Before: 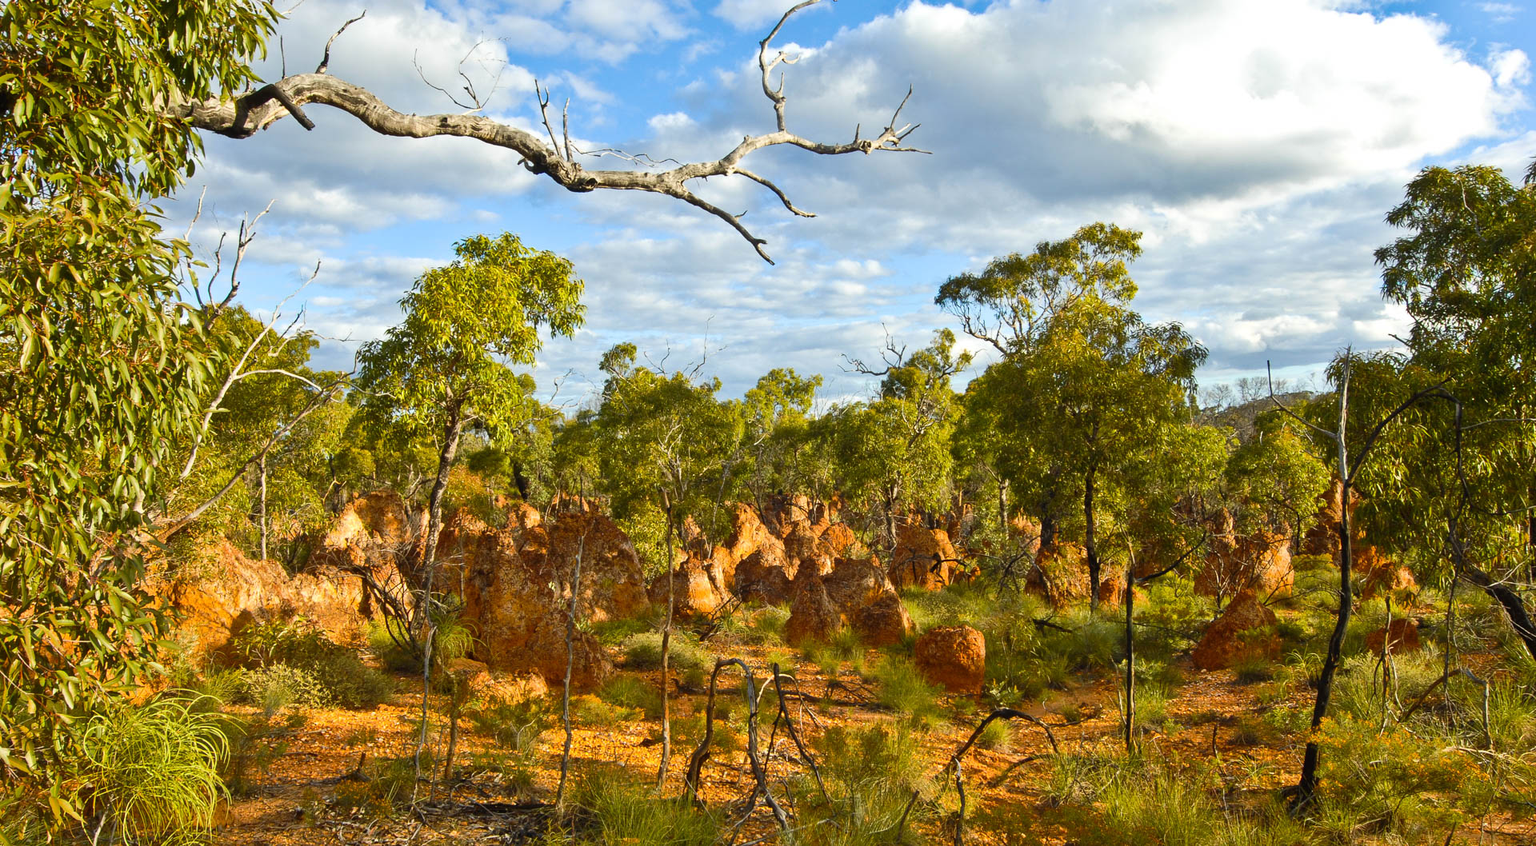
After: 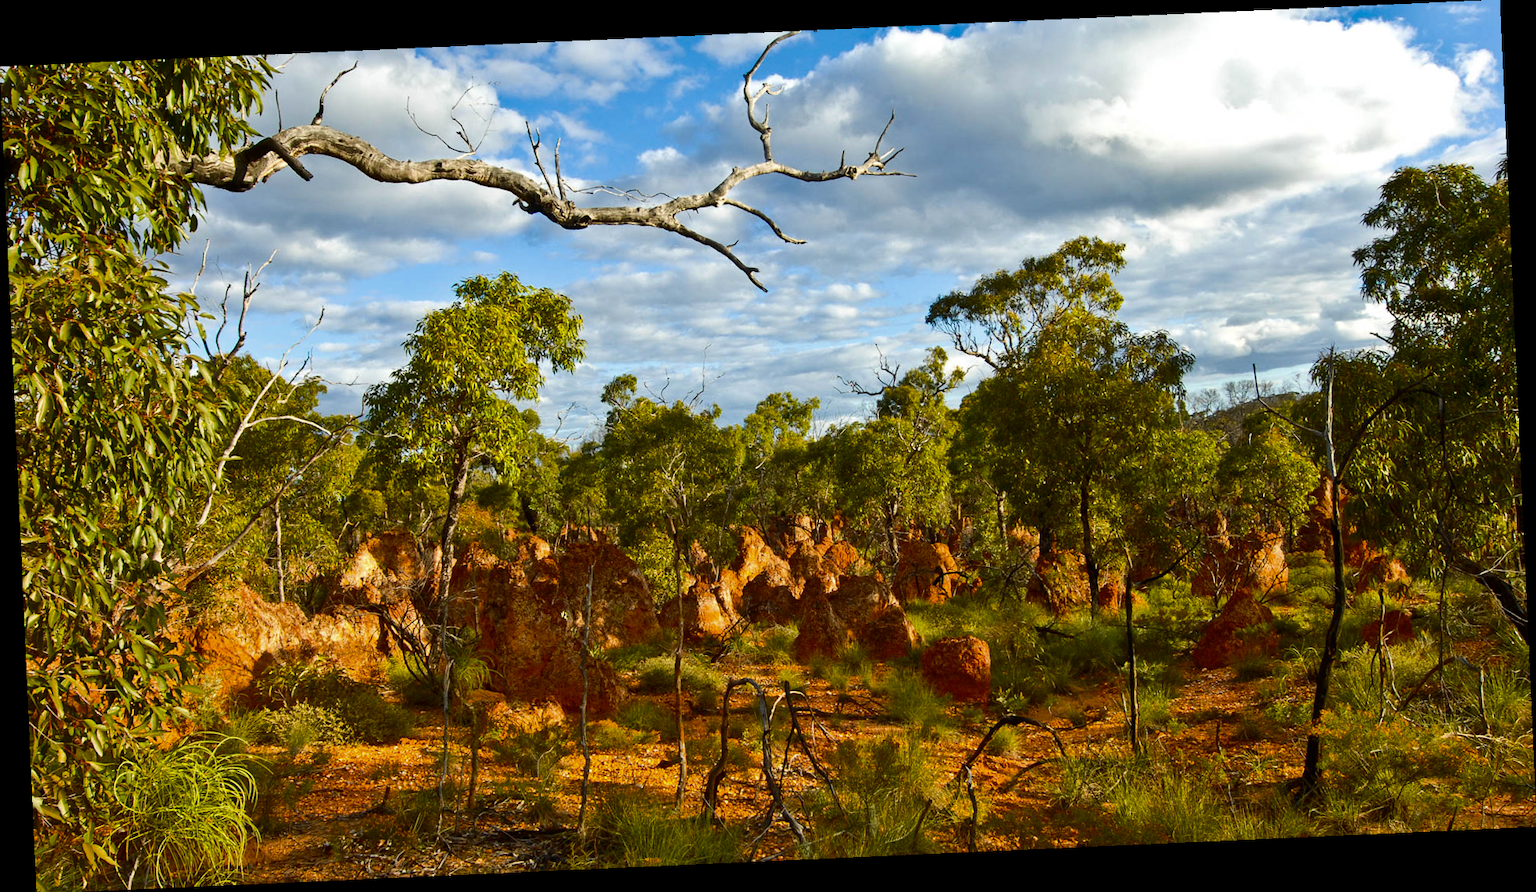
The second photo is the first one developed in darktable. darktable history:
rotate and perspective: rotation -2.56°, automatic cropping off
contrast brightness saturation: brightness -0.2, saturation 0.08
